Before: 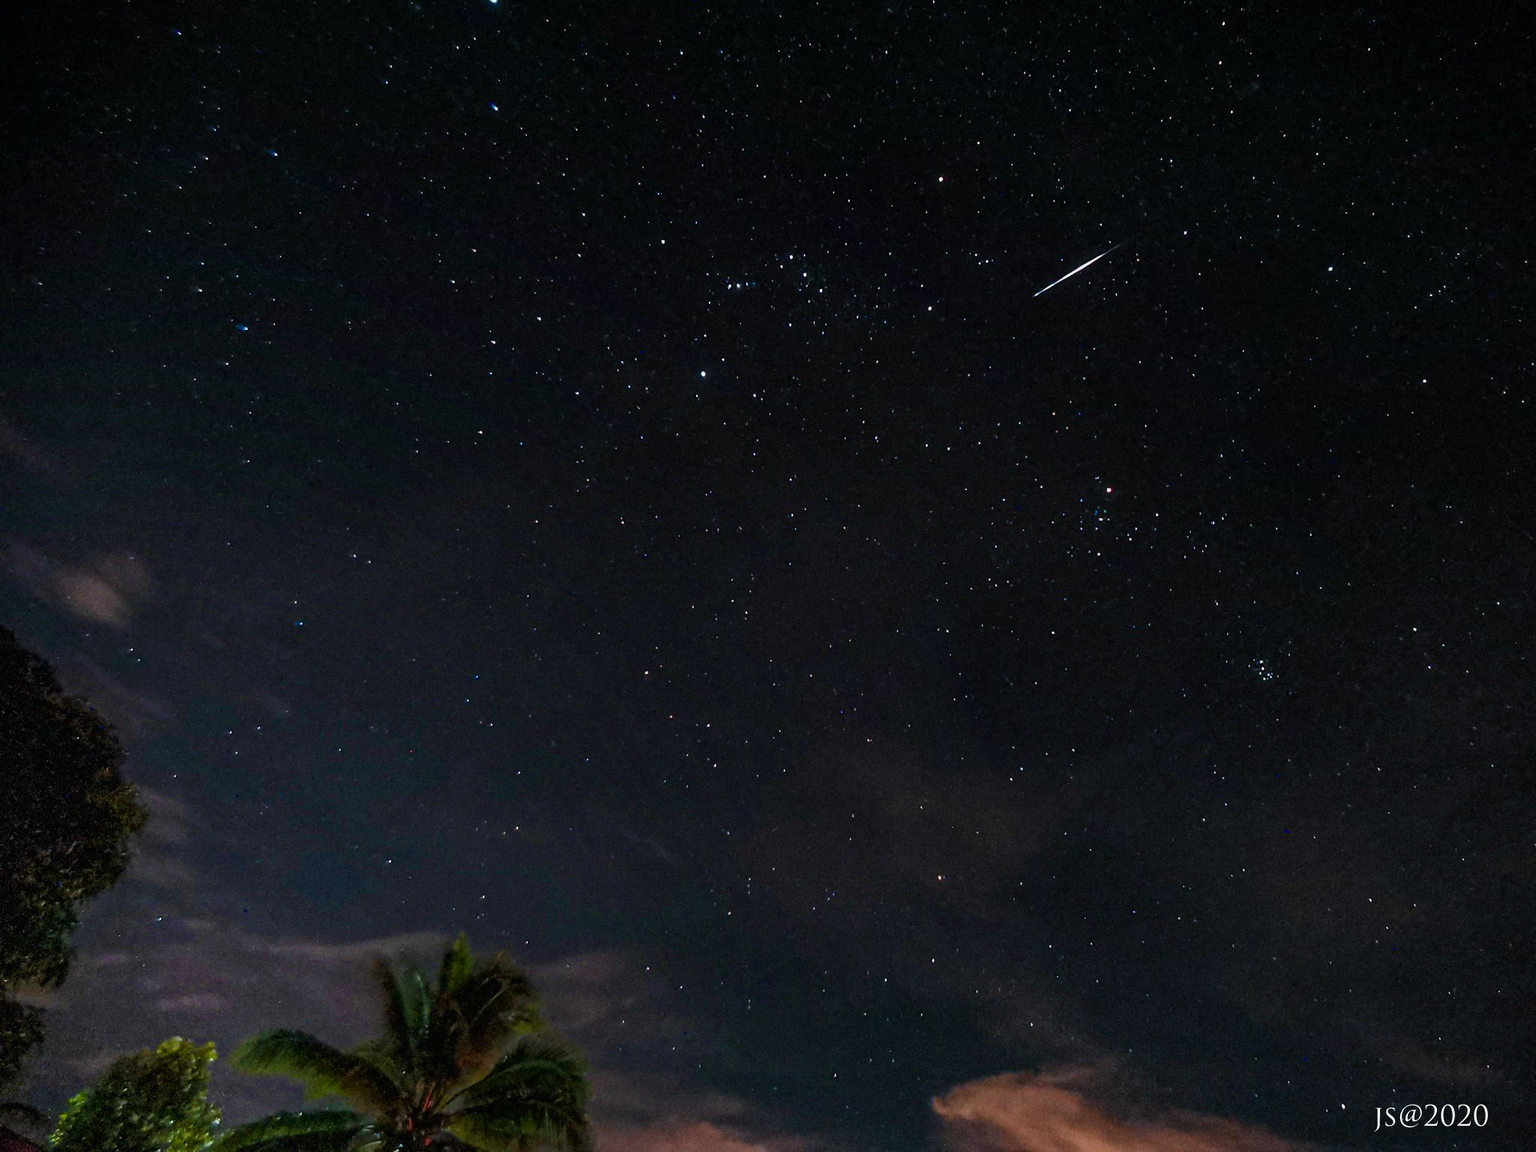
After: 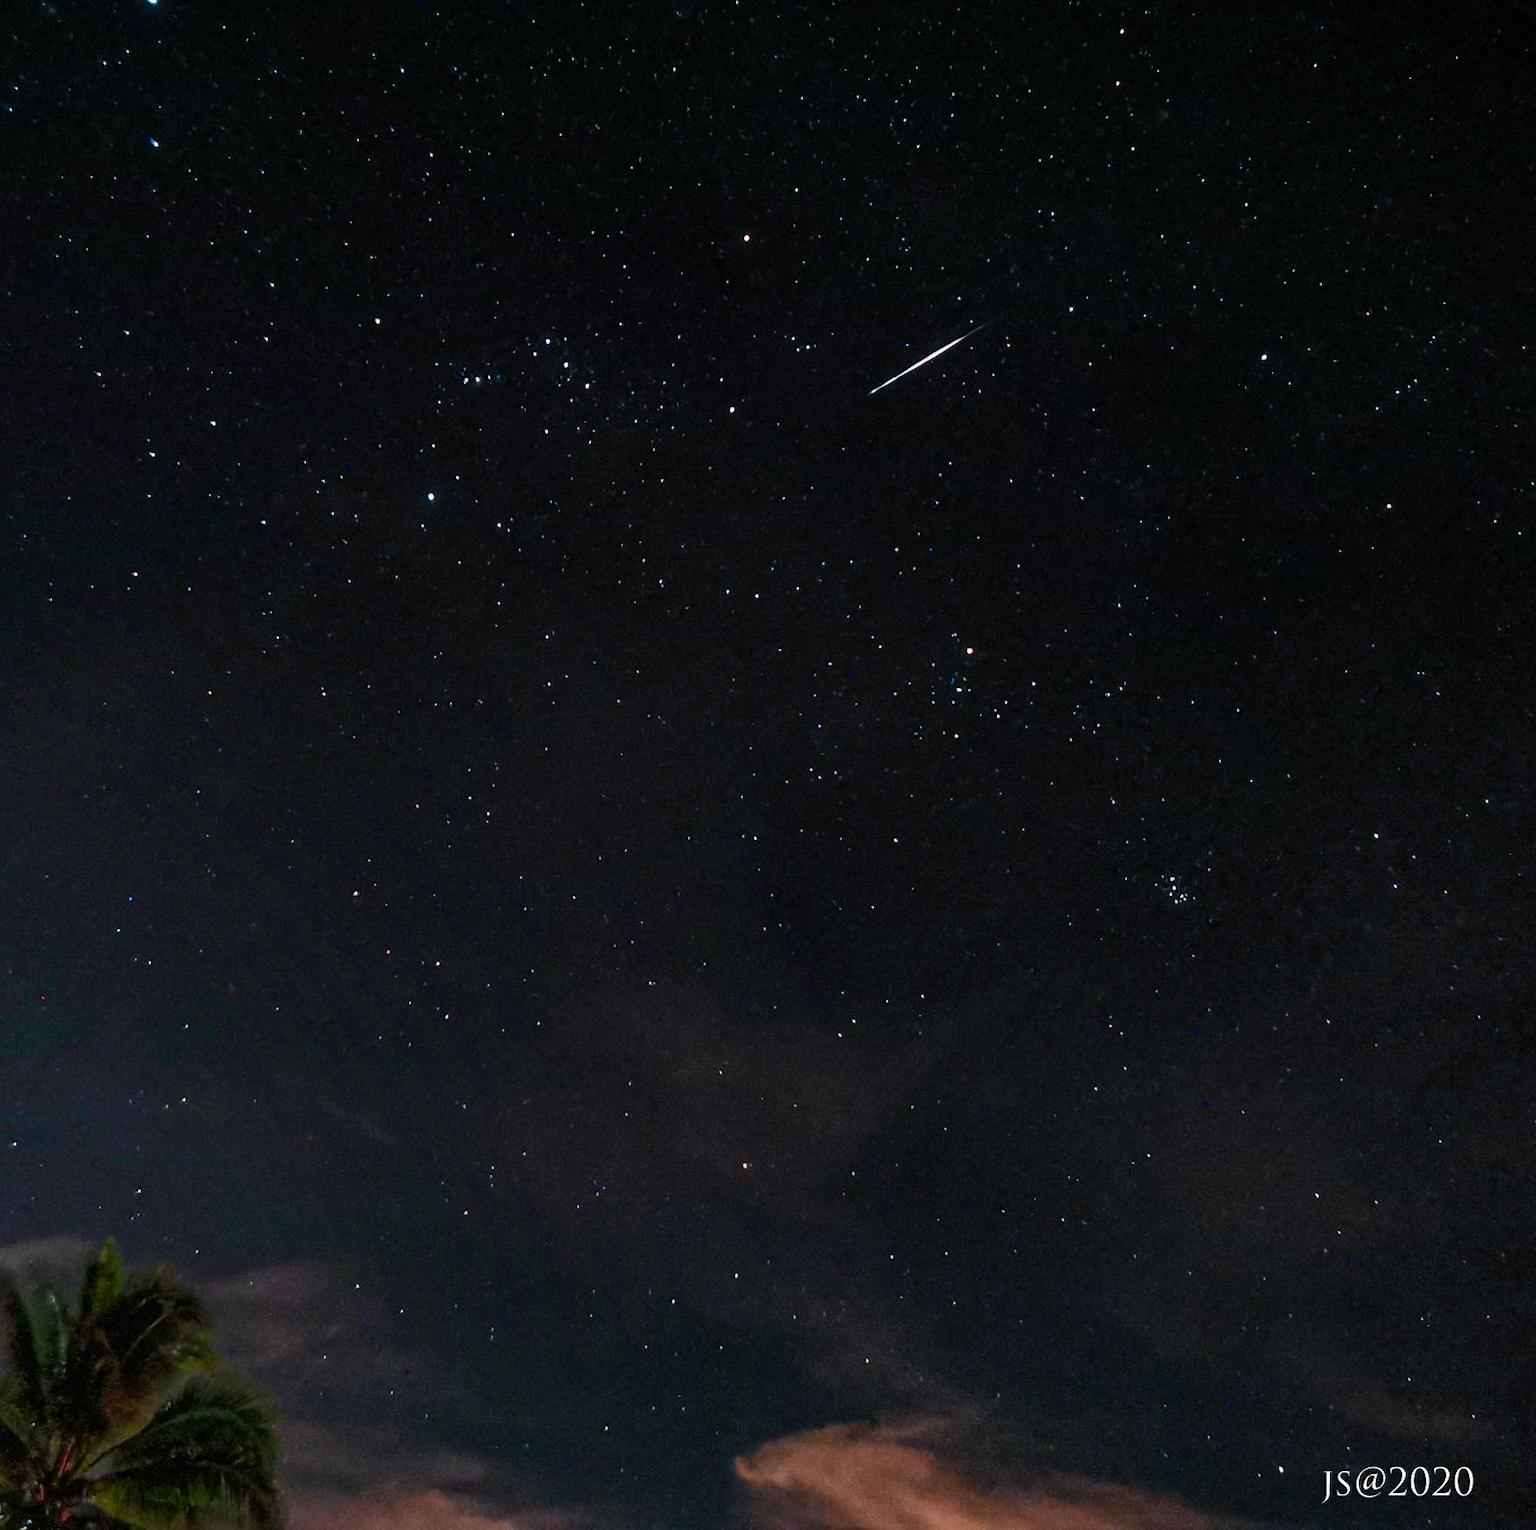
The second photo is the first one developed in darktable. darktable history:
crop and rotate: left 24.693%
